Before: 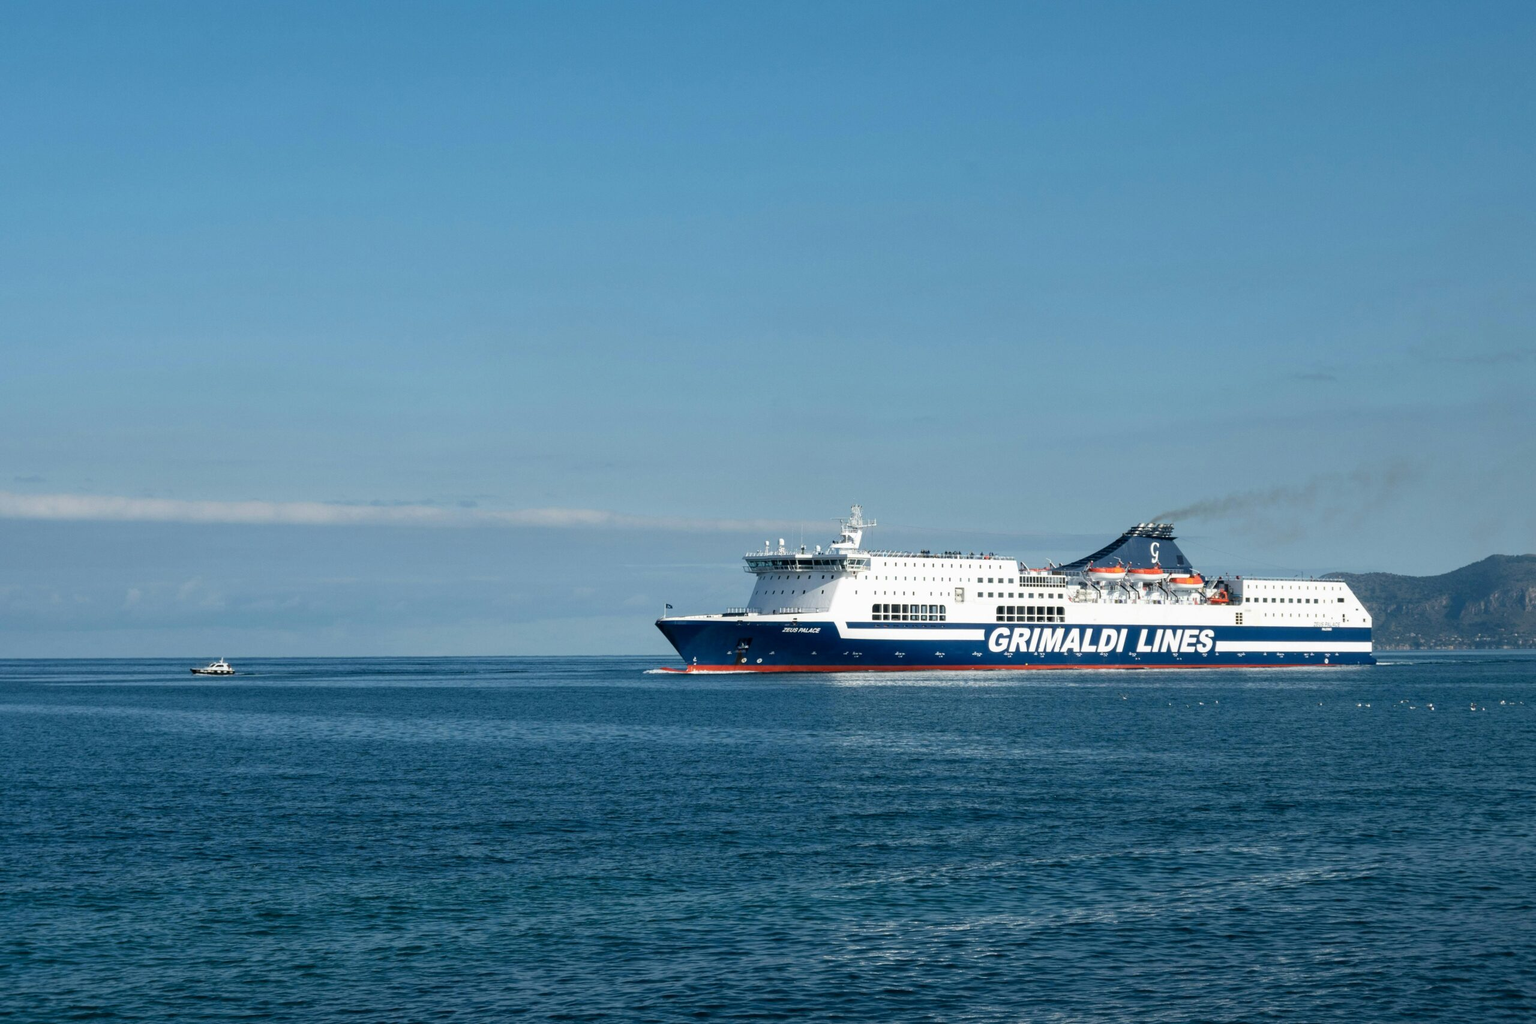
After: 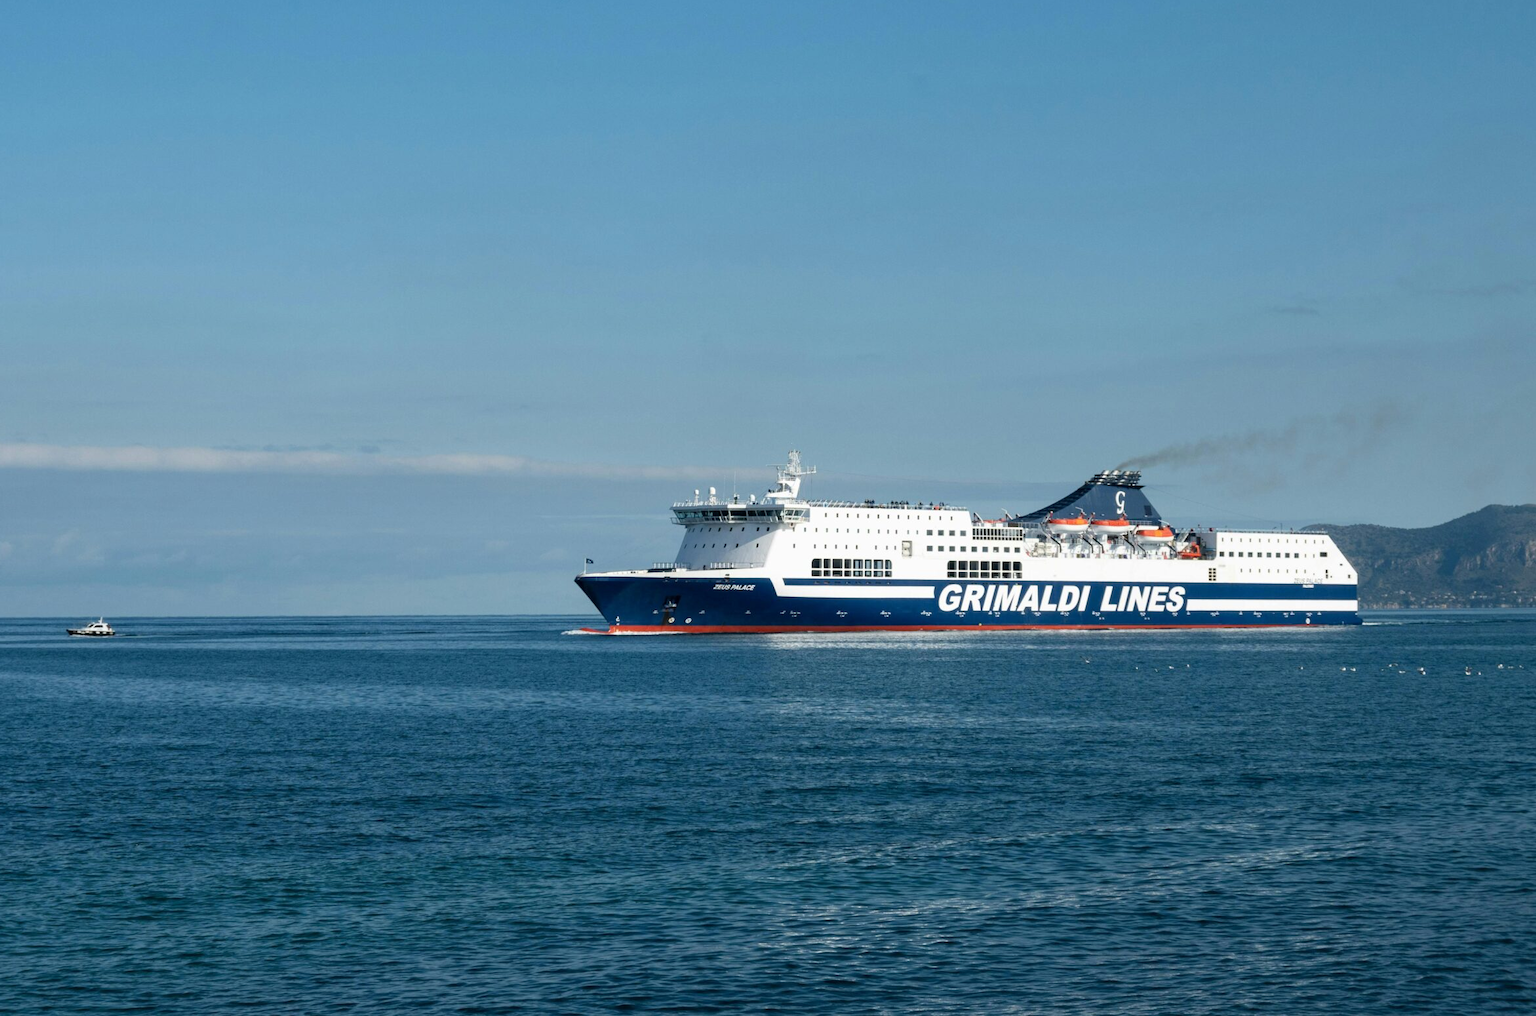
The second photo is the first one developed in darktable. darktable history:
crop and rotate: left 8.459%, top 9.129%
sharpen: radius 2.935, amount 0.882, threshold 47.278
